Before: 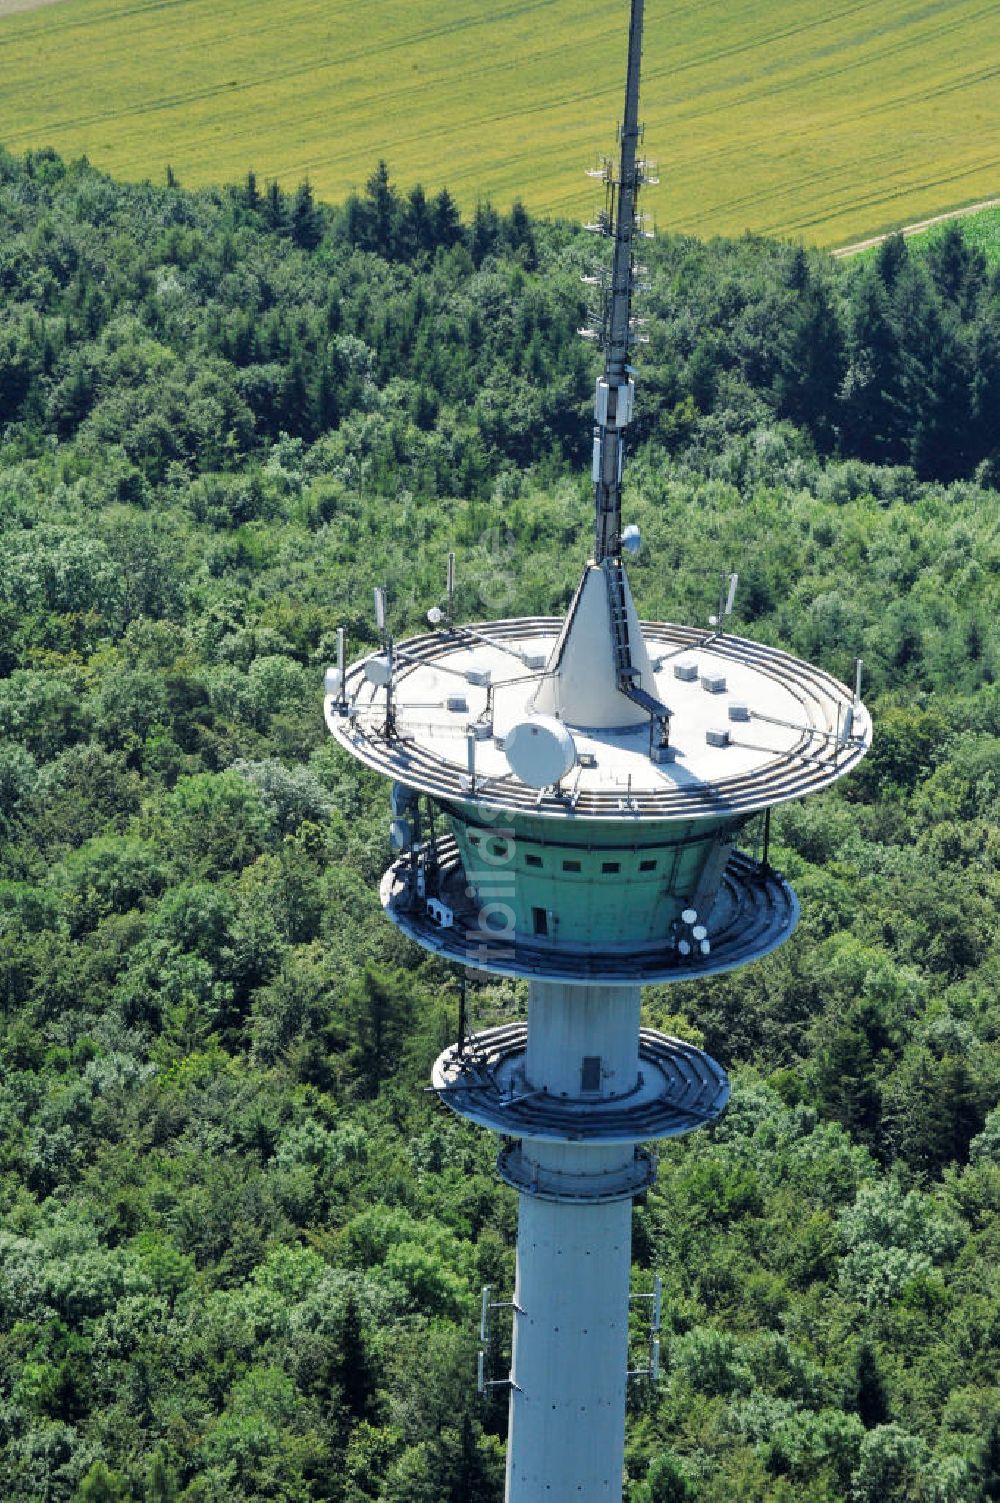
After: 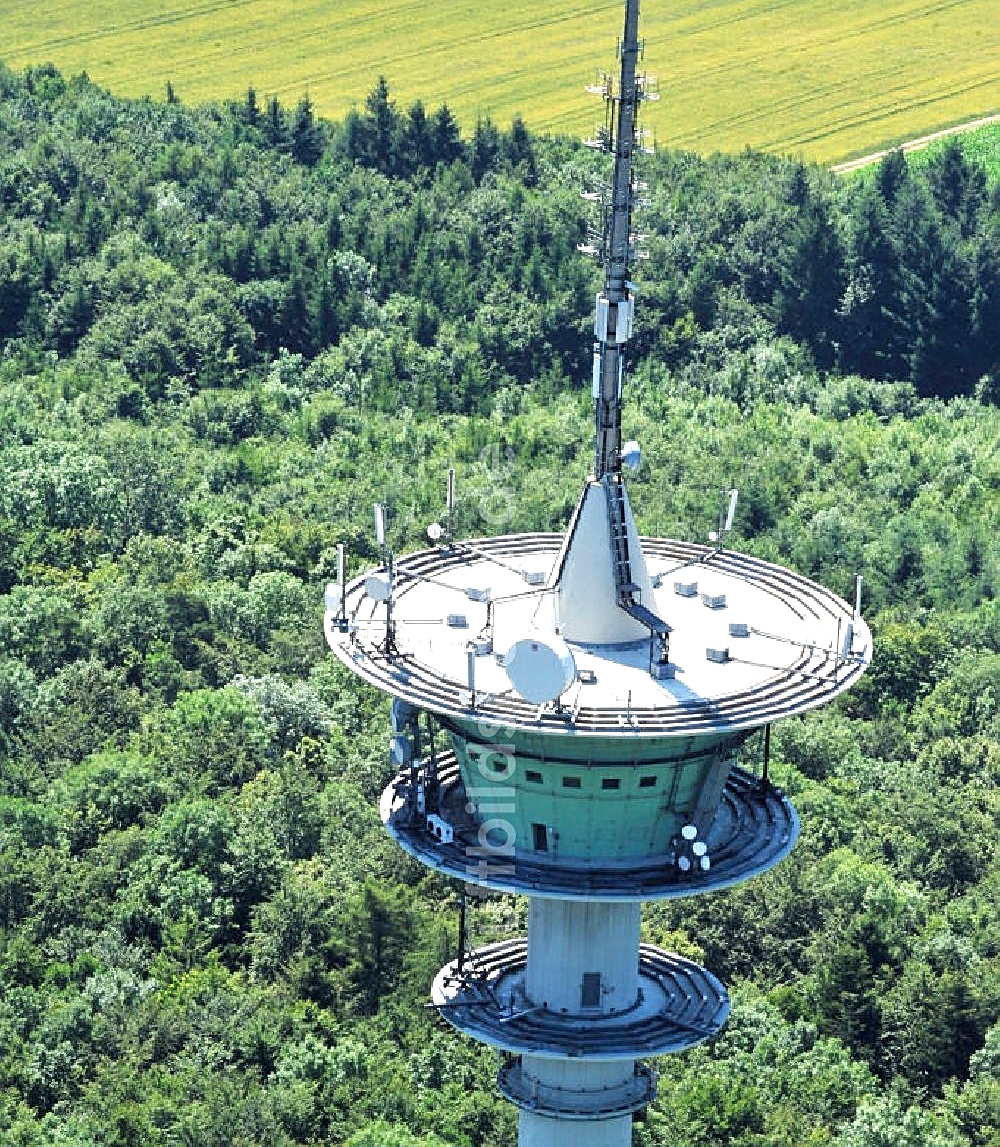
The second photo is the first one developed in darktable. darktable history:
exposure: black level correction 0, exposure 0.69 EV, compensate exposure bias true, compensate highlight preservation false
sharpen: on, module defaults
crop: top 5.61%, bottom 18.038%
color correction: highlights b* -0.055, saturation 0.982
